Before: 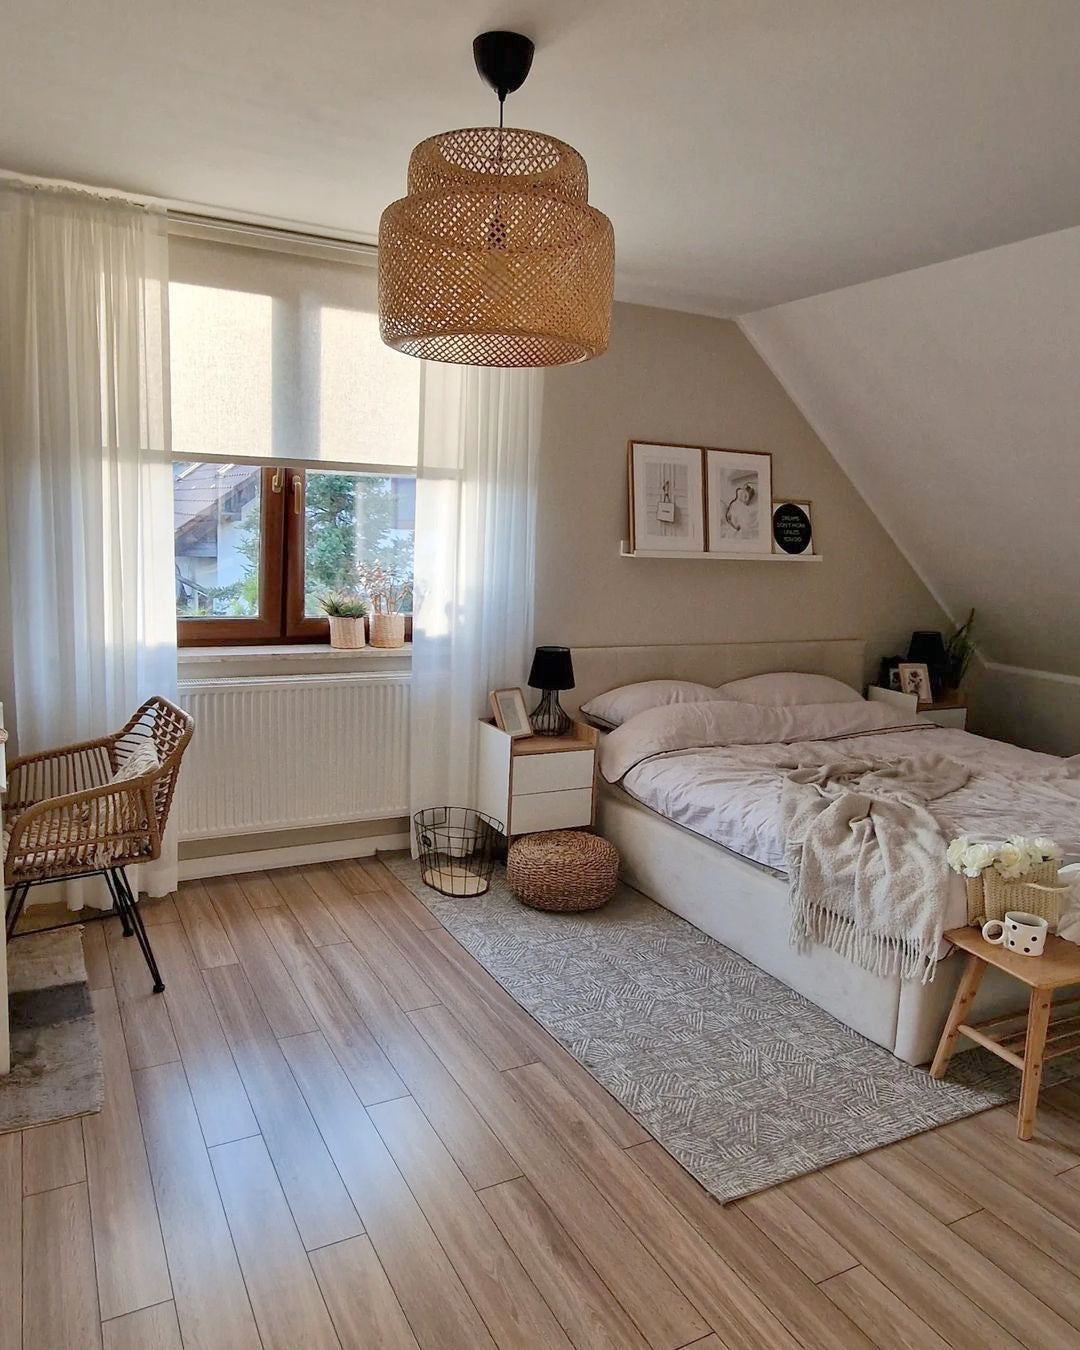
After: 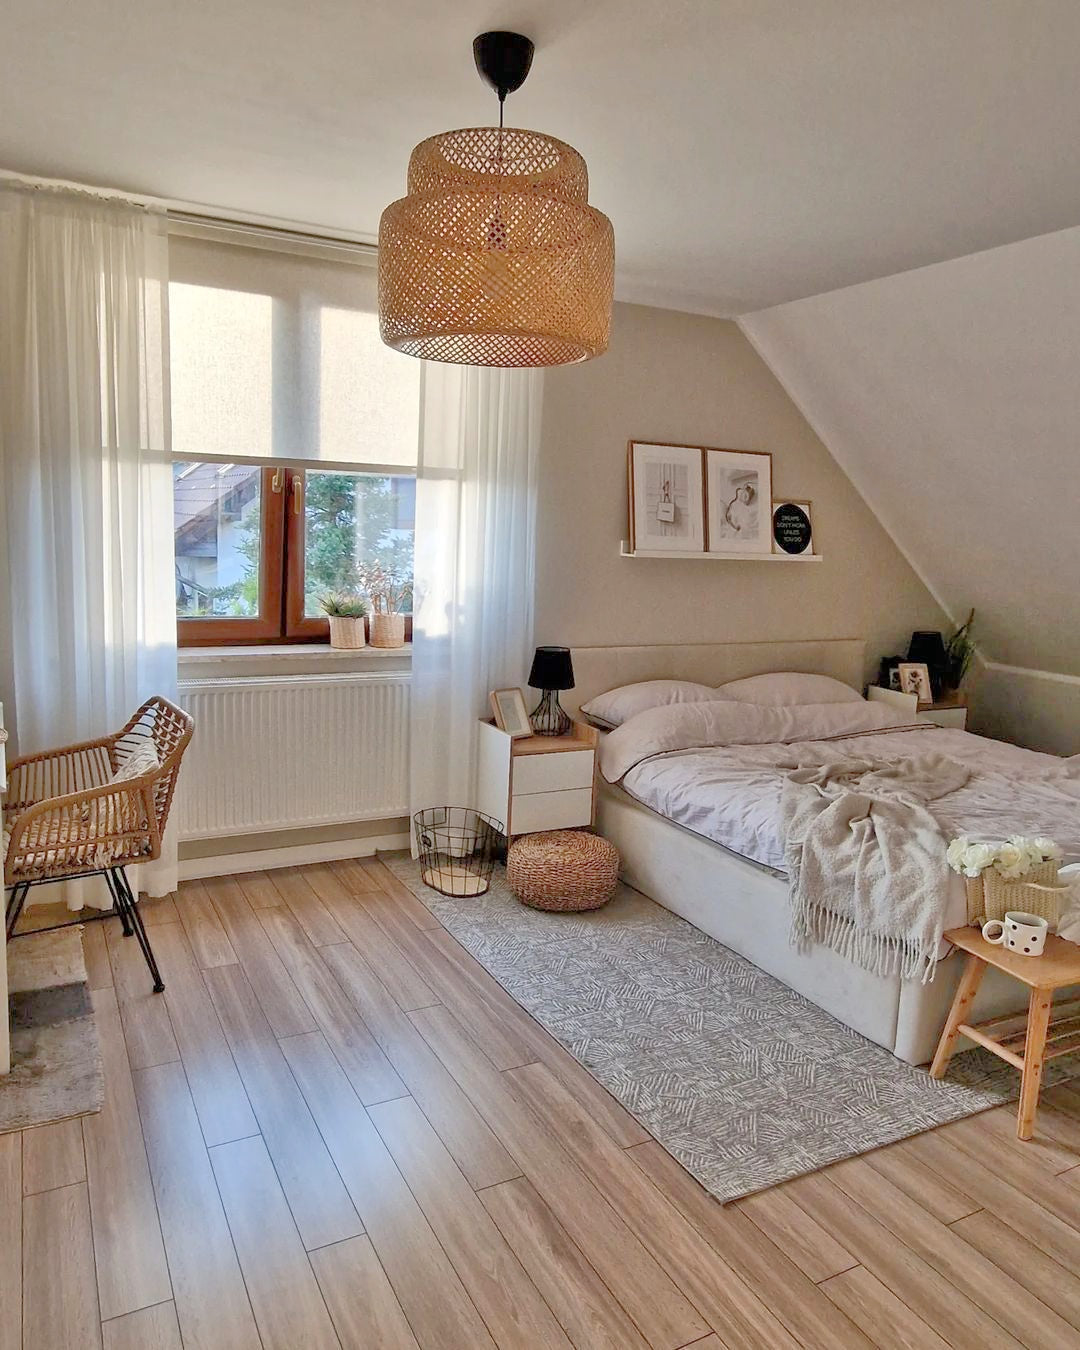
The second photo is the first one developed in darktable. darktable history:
tone equalizer: -7 EV 0.156 EV, -6 EV 0.566 EV, -5 EV 1.14 EV, -4 EV 1.31 EV, -3 EV 1.18 EV, -2 EV 0.6 EV, -1 EV 0.153 EV
